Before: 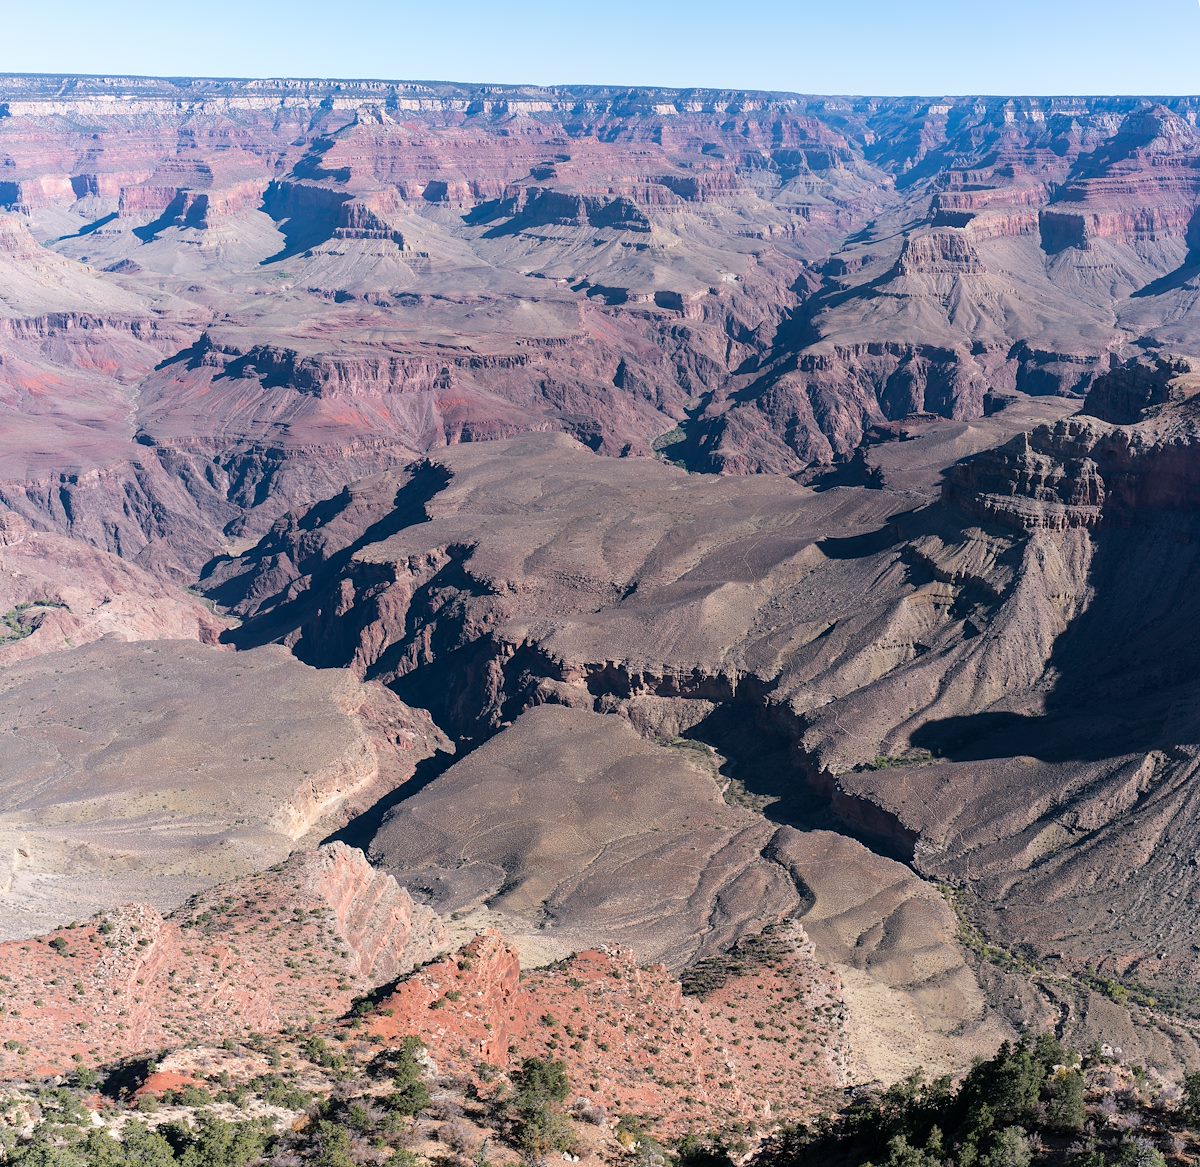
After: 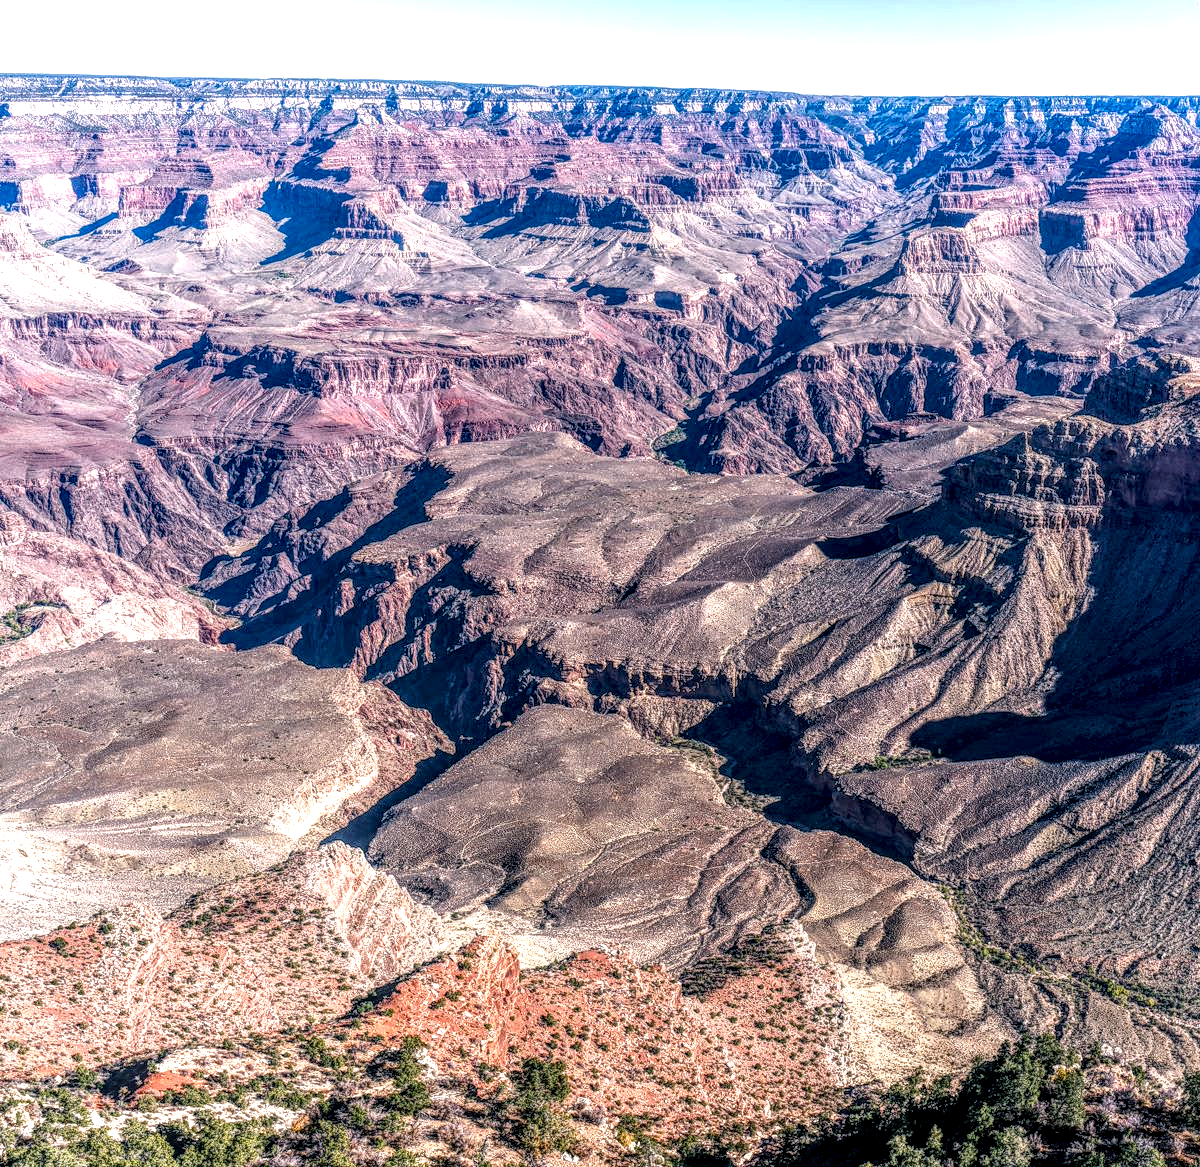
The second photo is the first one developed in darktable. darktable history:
local contrast: highlights 0%, shadows 0%, detail 300%, midtone range 0.3
color balance rgb: shadows lift › chroma 4.21%, shadows lift › hue 252.22°, highlights gain › chroma 1.36%, highlights gain › hue 50.24°, perceptual saturation grading › mid-tones 6.33%, perceptual saturation grading › shadows 72.44%, perceptual brilliance grading › highlights 11.59%, contrast 5.05%
